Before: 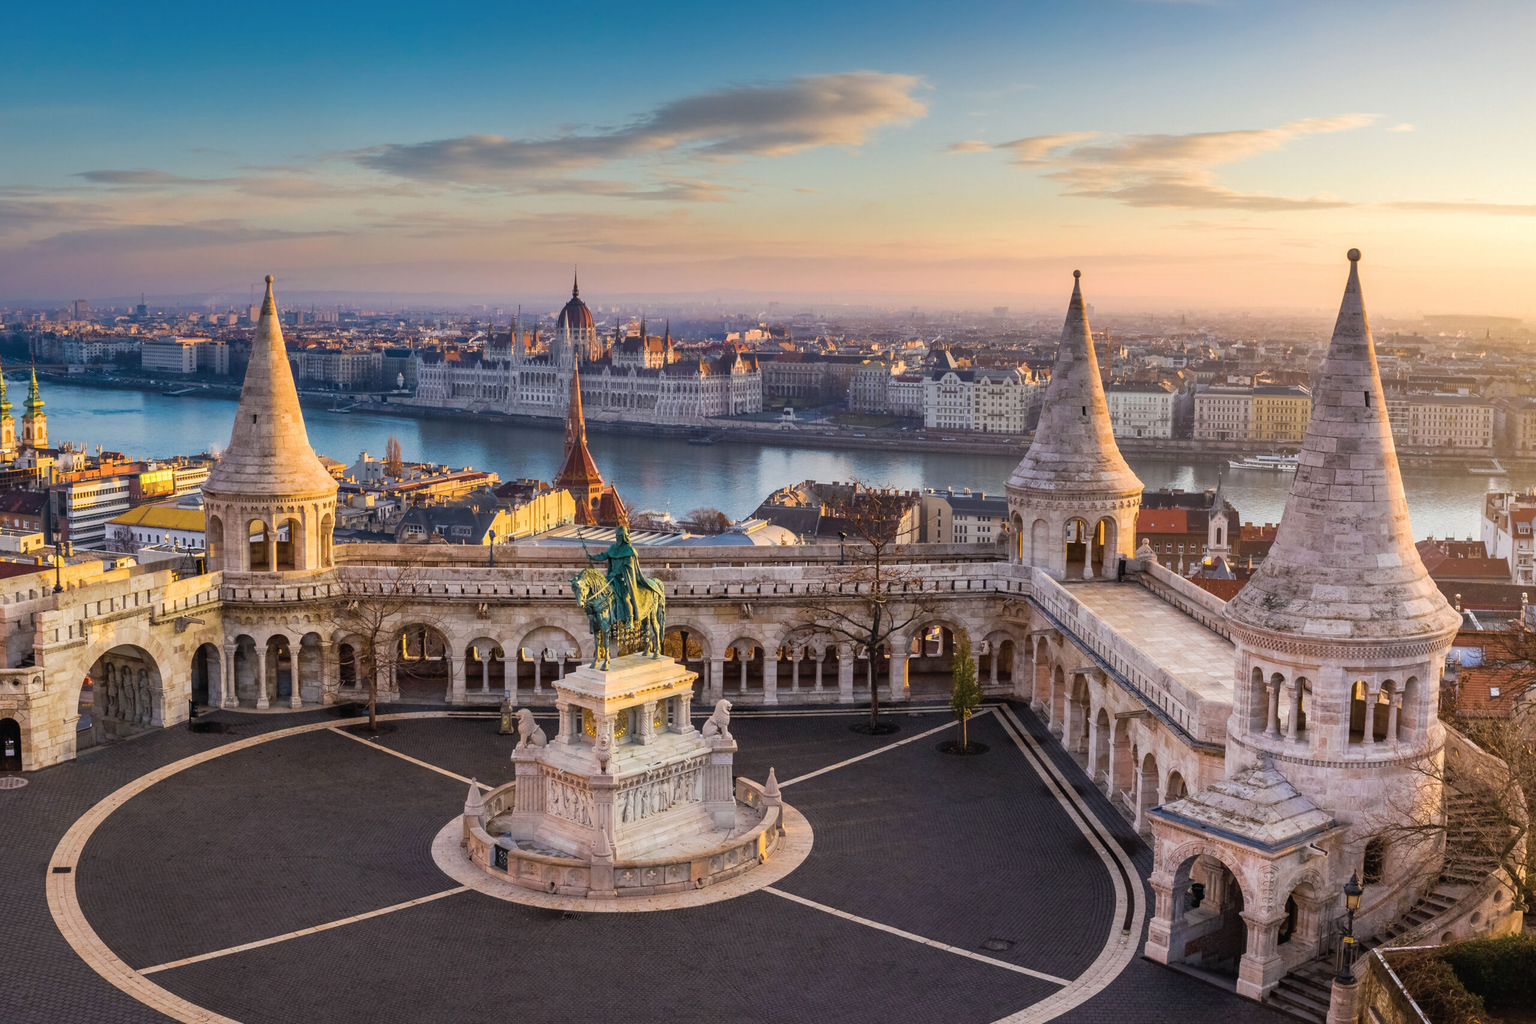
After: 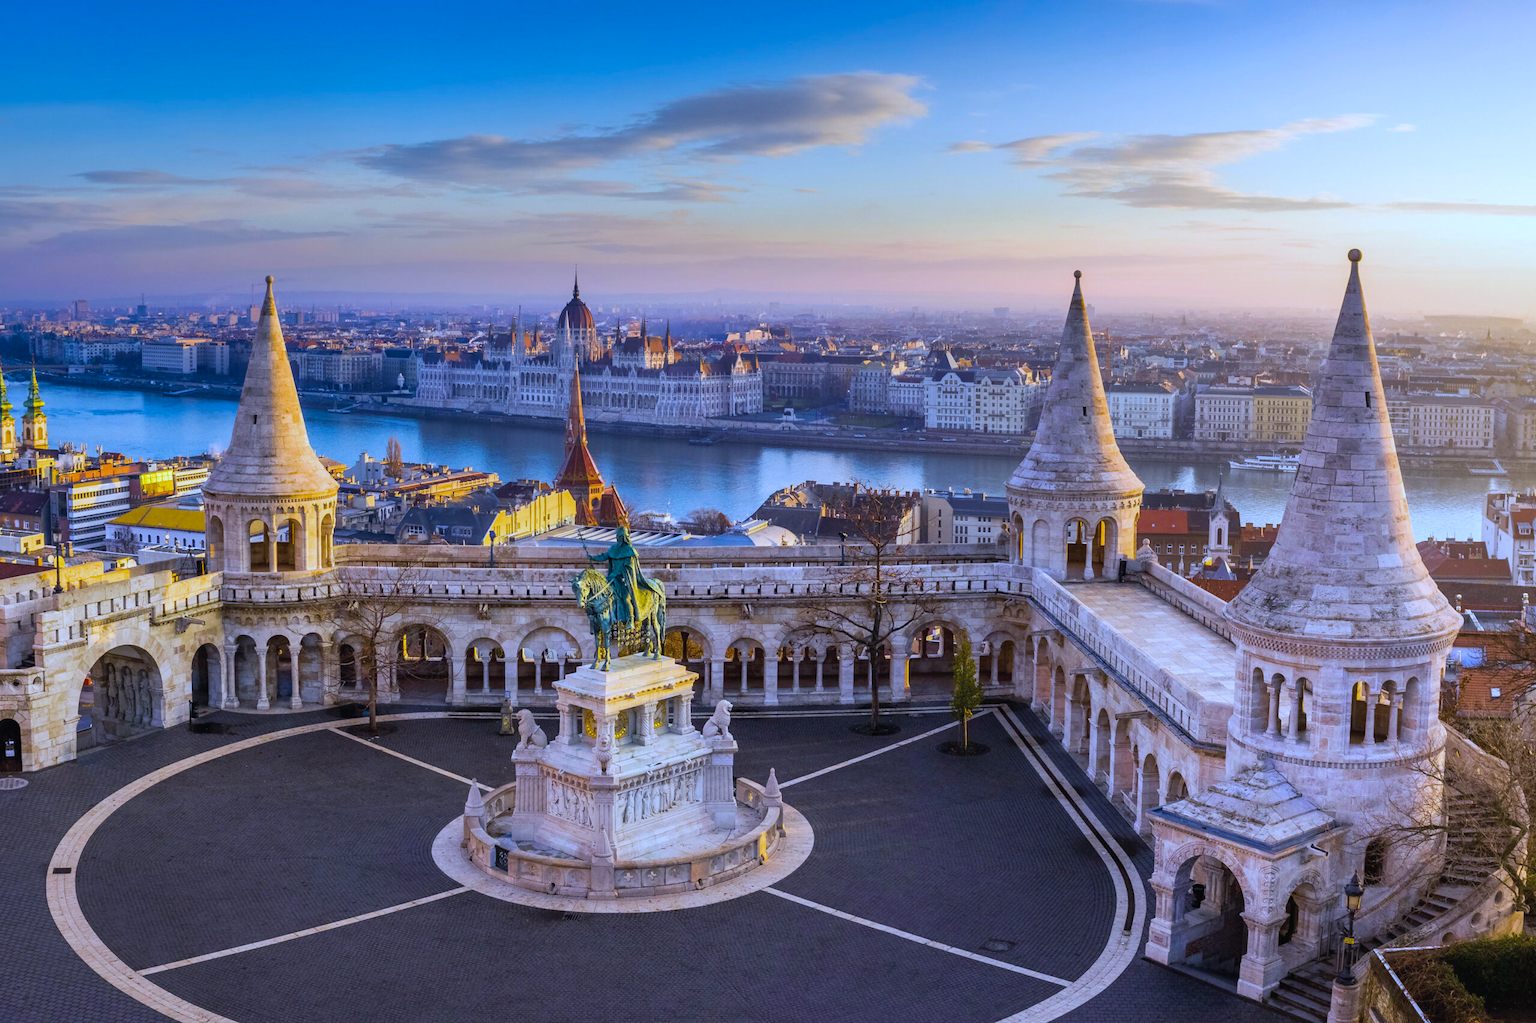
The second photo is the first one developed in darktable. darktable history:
color balance rgb: perceptual saturation grading › global saturation 30%
white balance: red 0.871, blue 1.249
color zones: curves: ch2 [(0, 0.5) (0.143, 0.5) (0.286, 0.489) (0.415, 0.421) (0.571, 0.5) (0.714, 0.5) (0.857, 0.5) (1, 0.5)]
